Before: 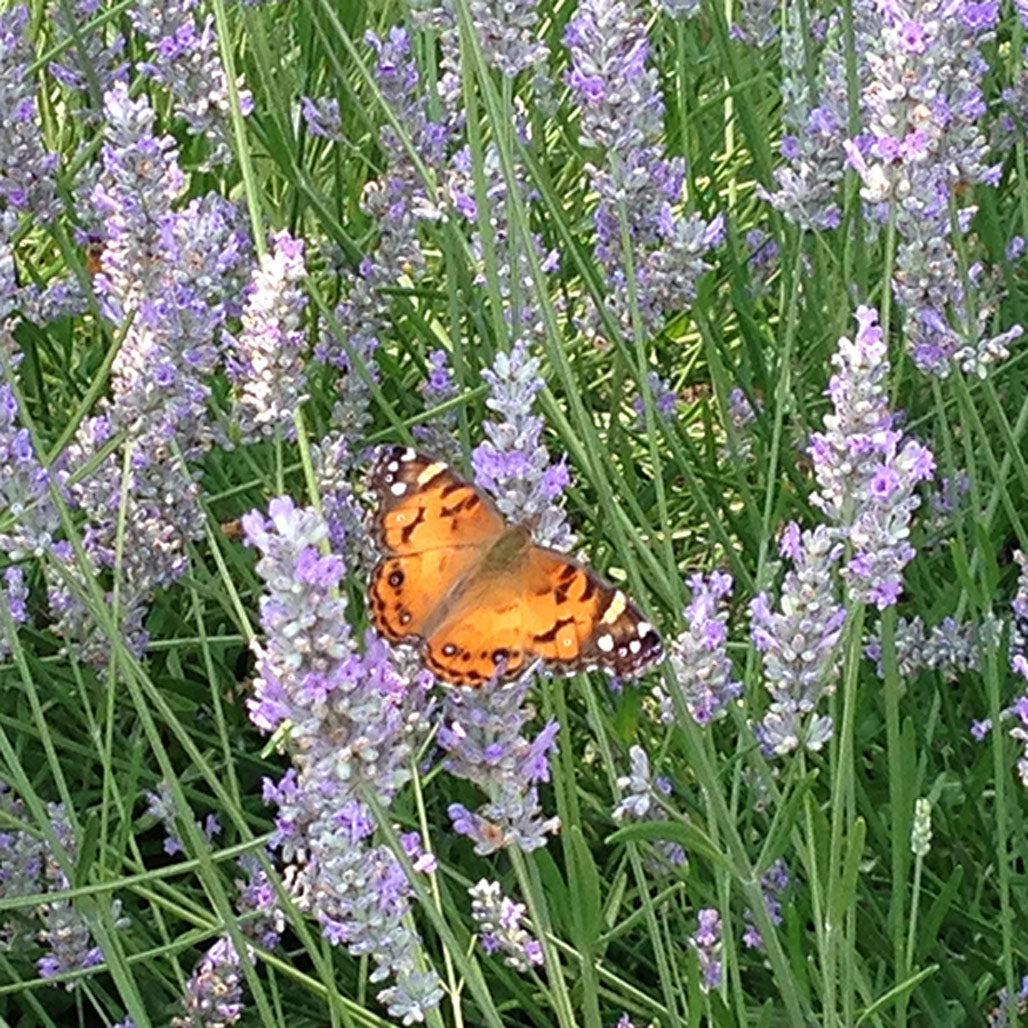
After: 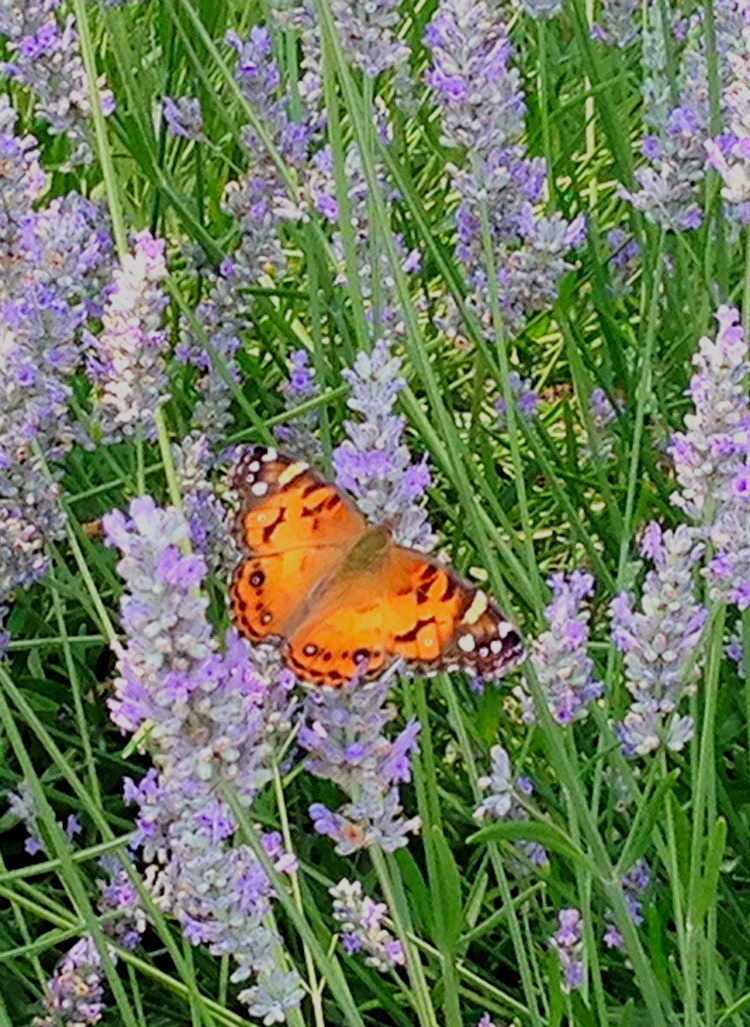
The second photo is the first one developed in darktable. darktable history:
color correction: highlights b* 0.057, saturation 1.35
crop: left 13.569%, top 0%, right 13.411%
filmic rgb: black relative exposure -7.4 EV, white relative exposure 5.06 EV, hardness 3.19
